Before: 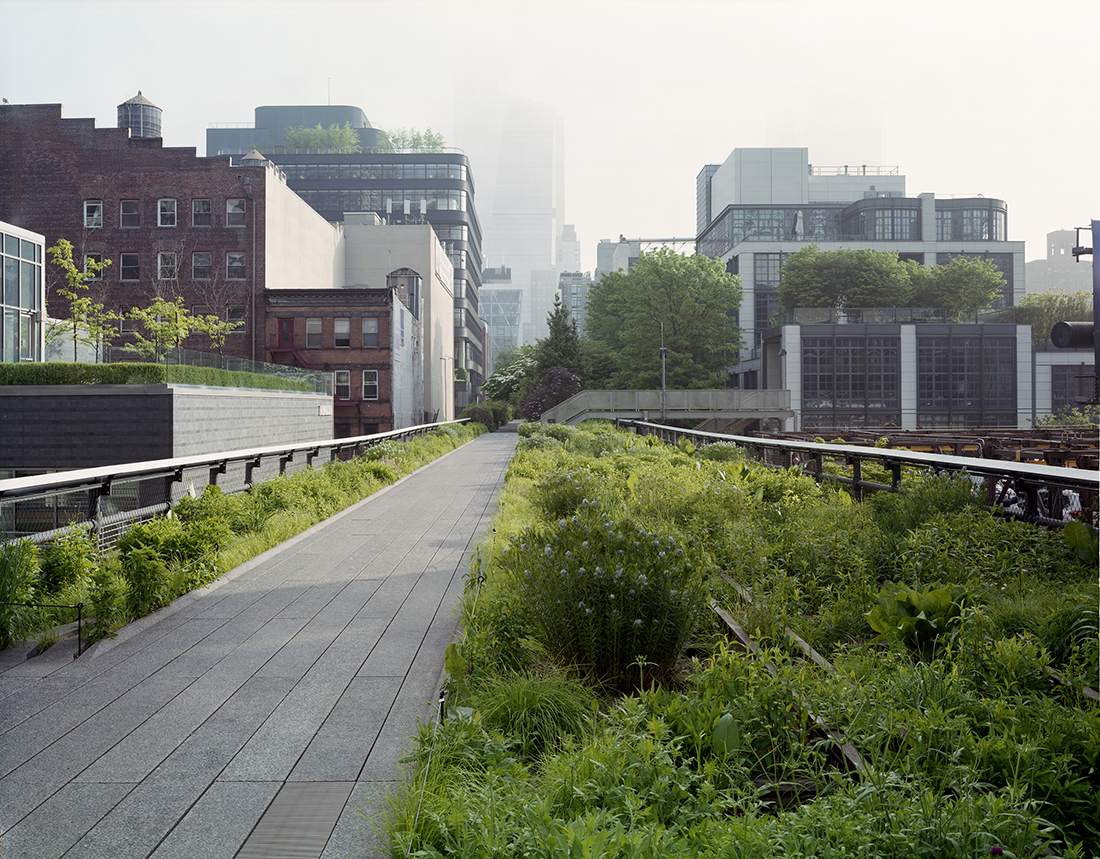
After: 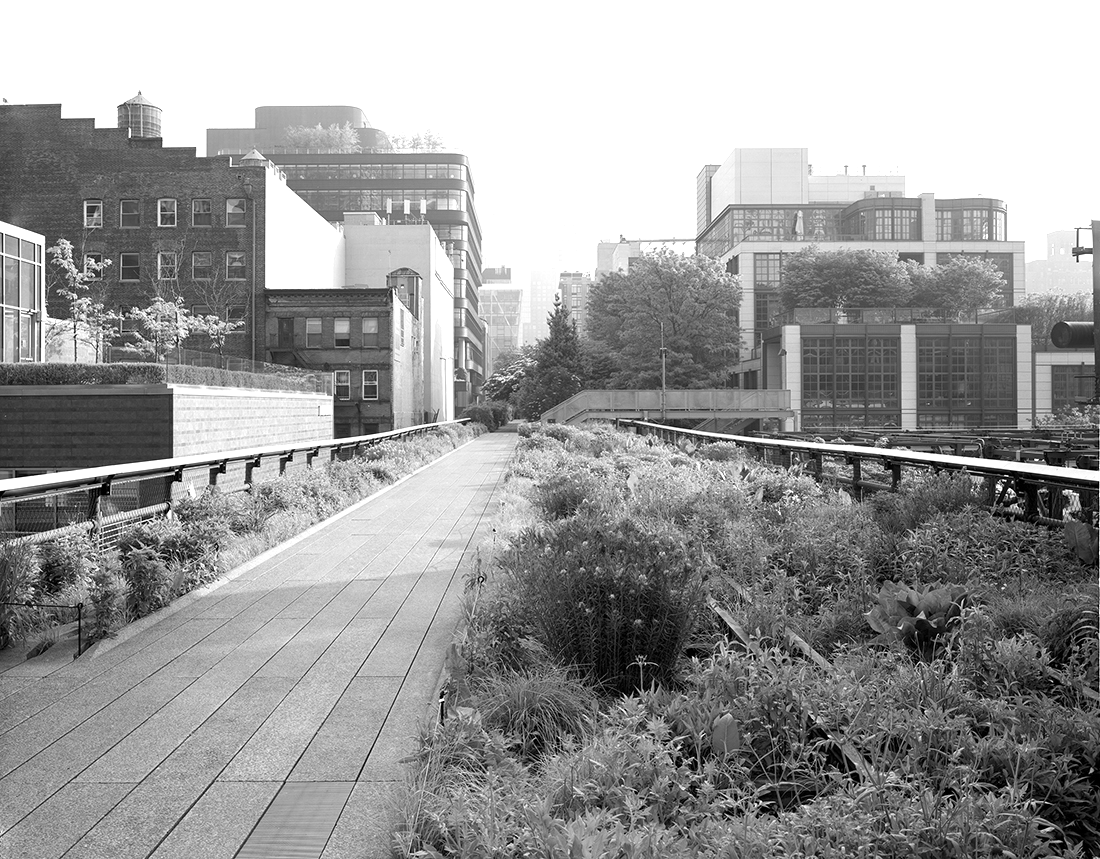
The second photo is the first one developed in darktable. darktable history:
exposure: exposure 0.785 EV, compensate highlight preservation false
monochrome: on, module defaults
